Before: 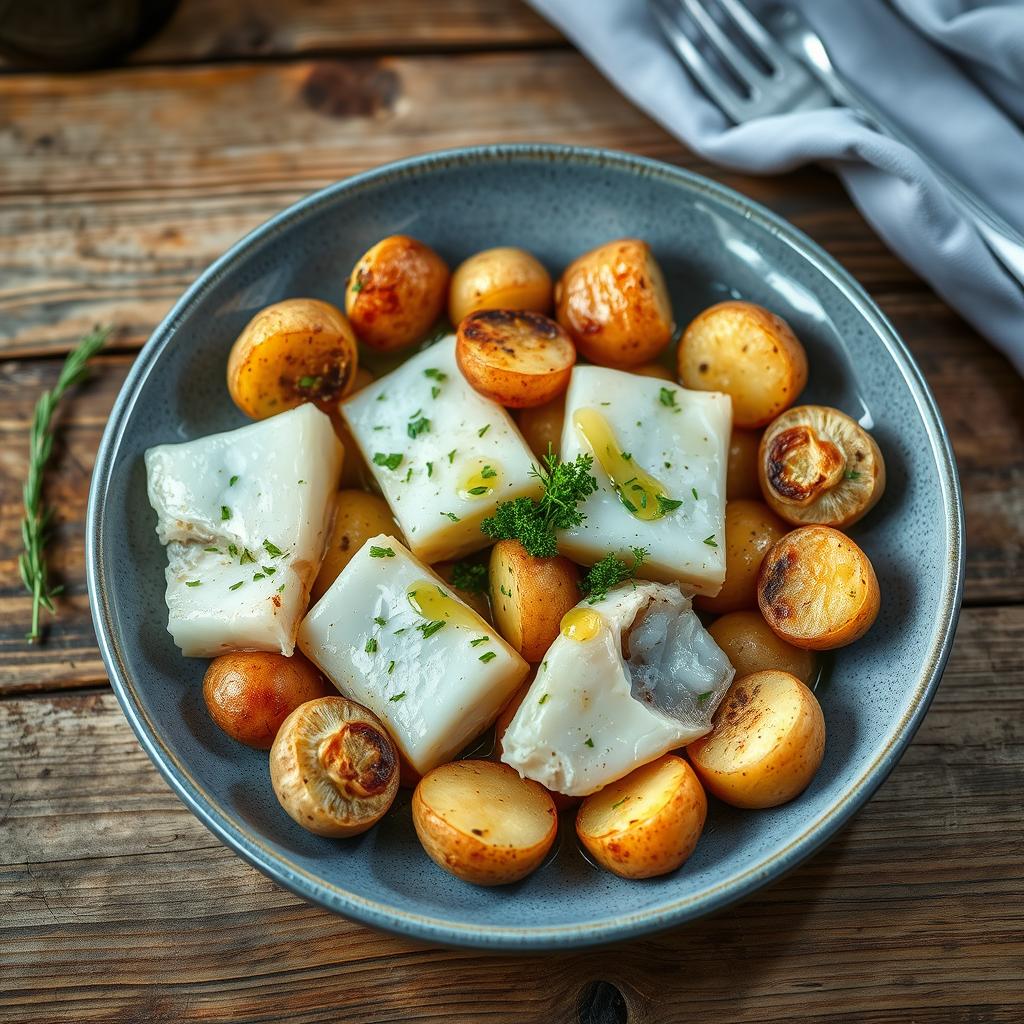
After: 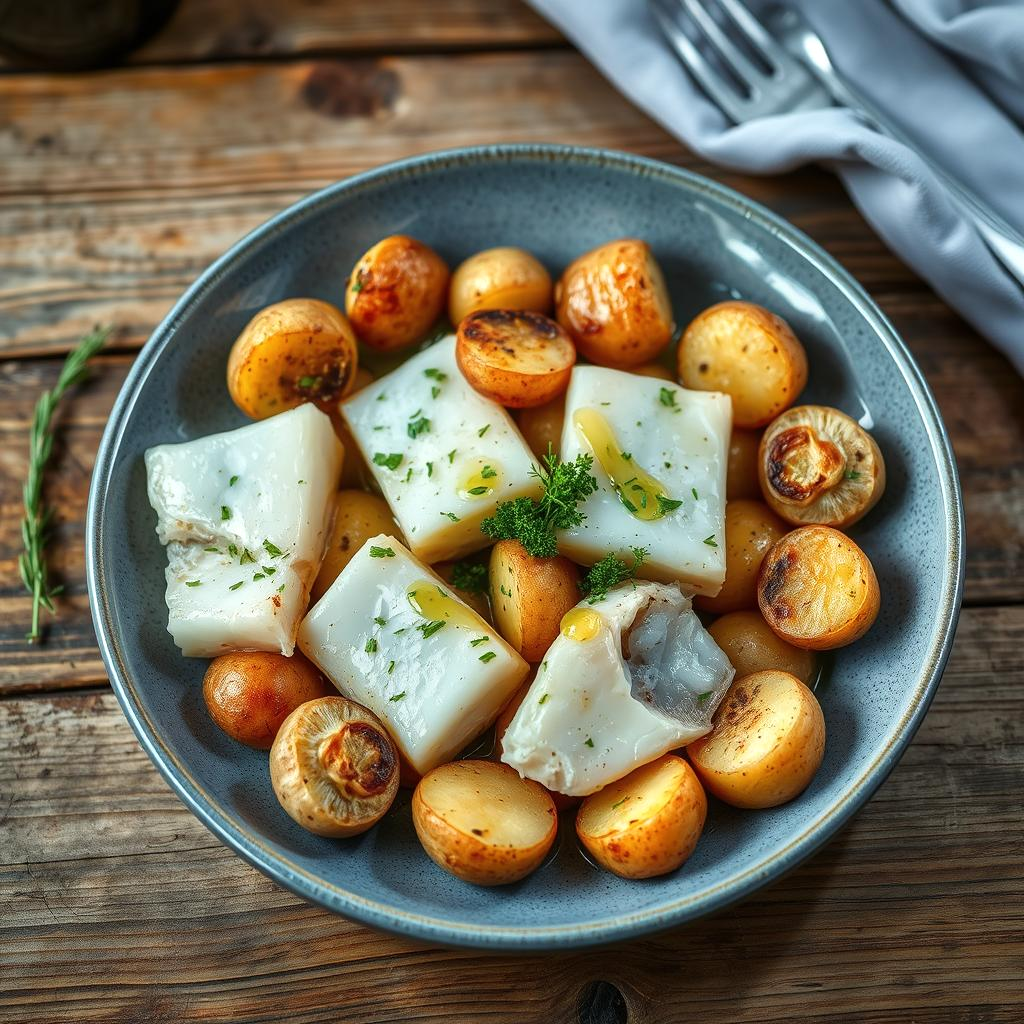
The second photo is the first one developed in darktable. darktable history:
shadows and highlights: shadows -9.42, white point adjustment 1.62, highlights 10.7
